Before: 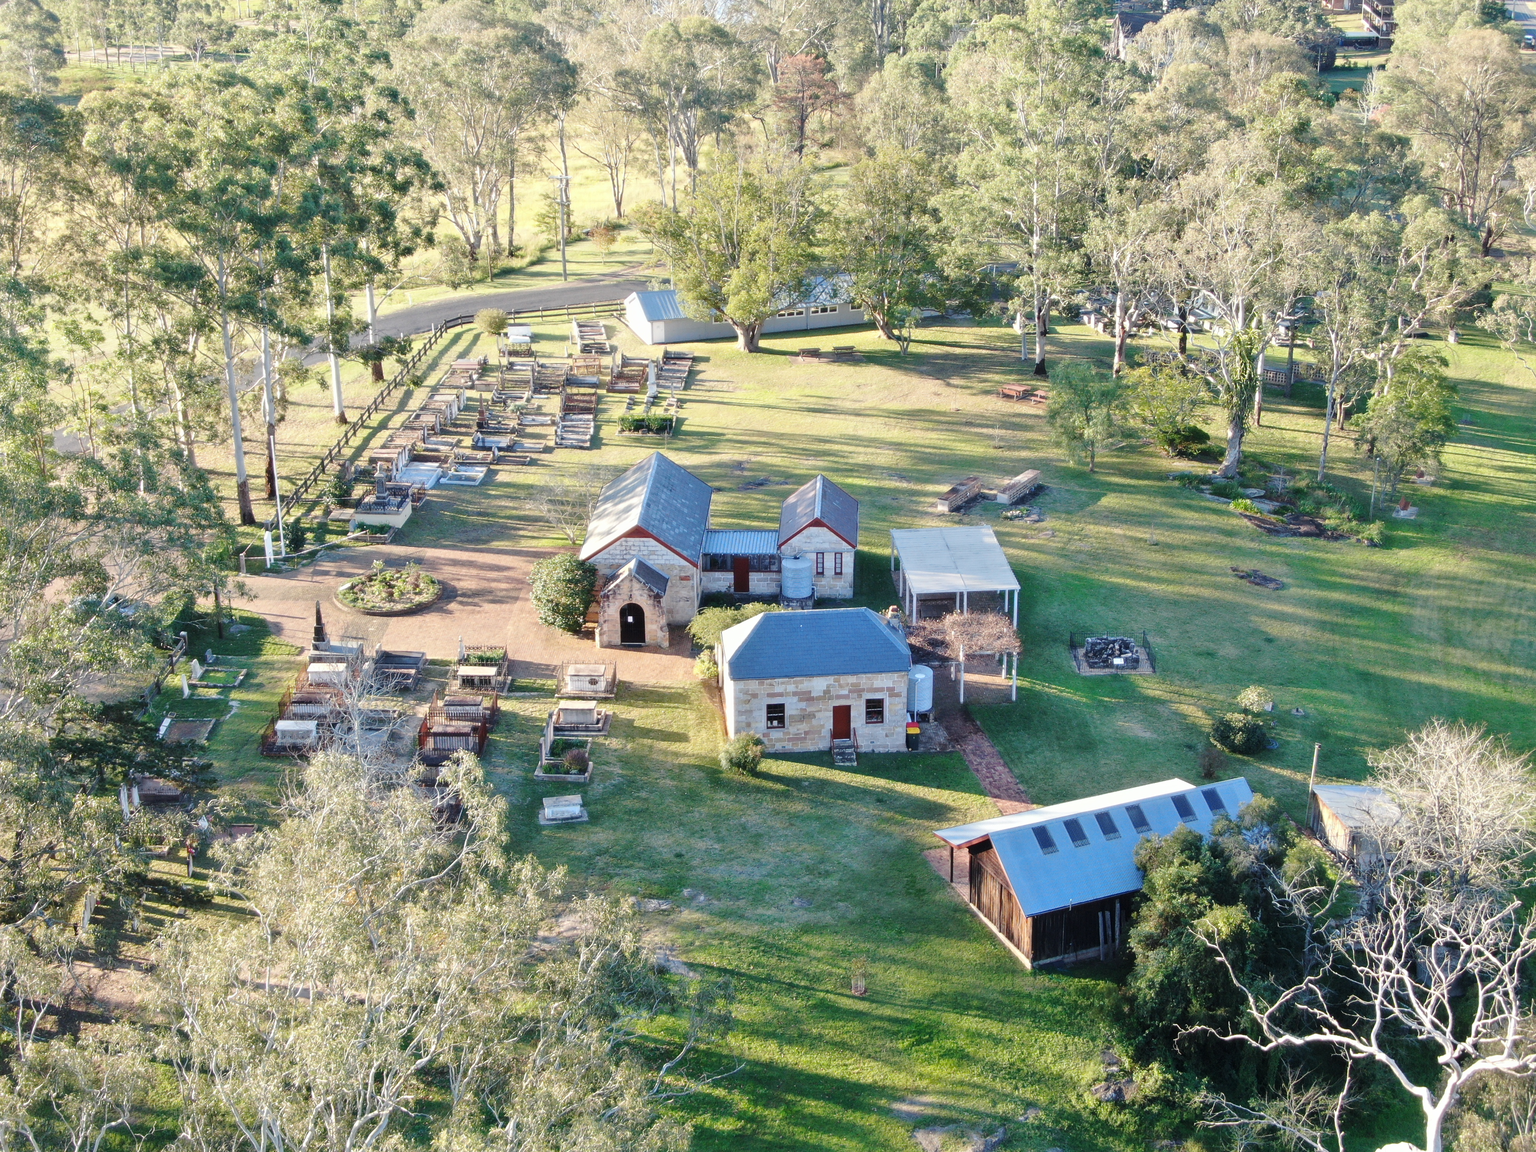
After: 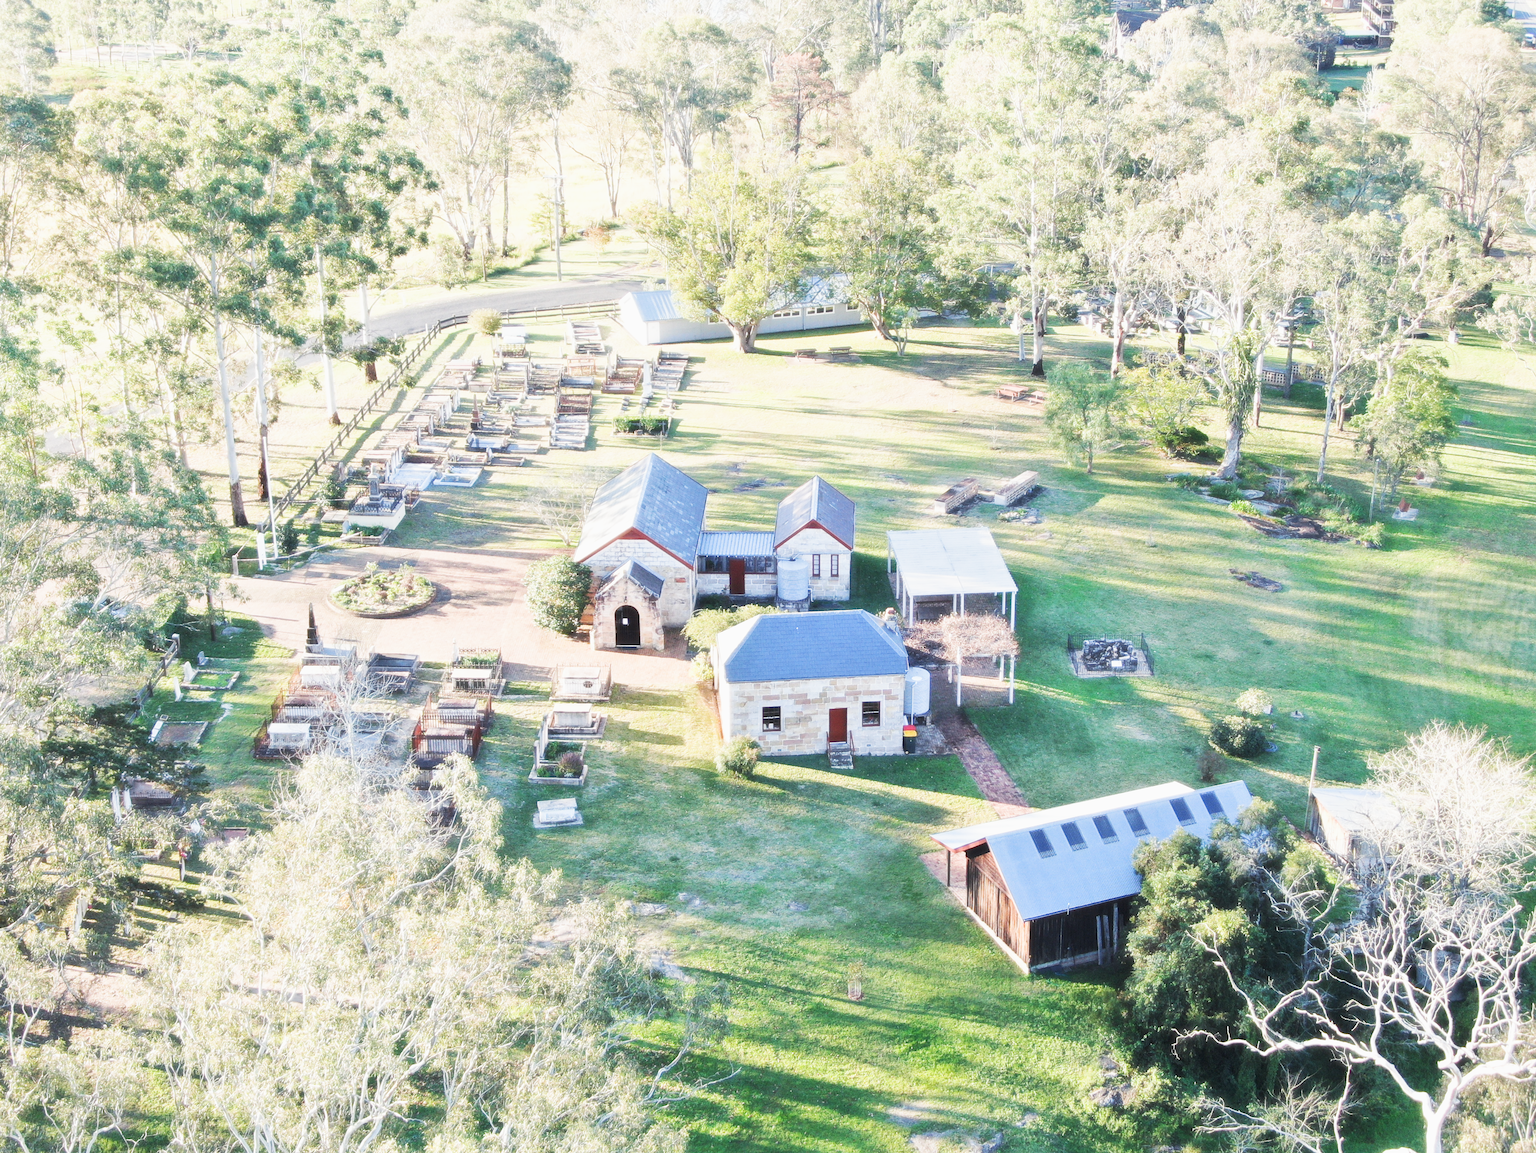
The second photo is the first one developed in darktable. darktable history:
crop and rotate: left 0.614%, top 0.179%, bottom 0.309%
sigmoid: contrast 1.22, skew 0.65
haze removal: strength -0.1, adaptive false
exposure: black level correction 0, exposure 1.45 EV, compensate exposure bias true, compensate highlight preservation false
